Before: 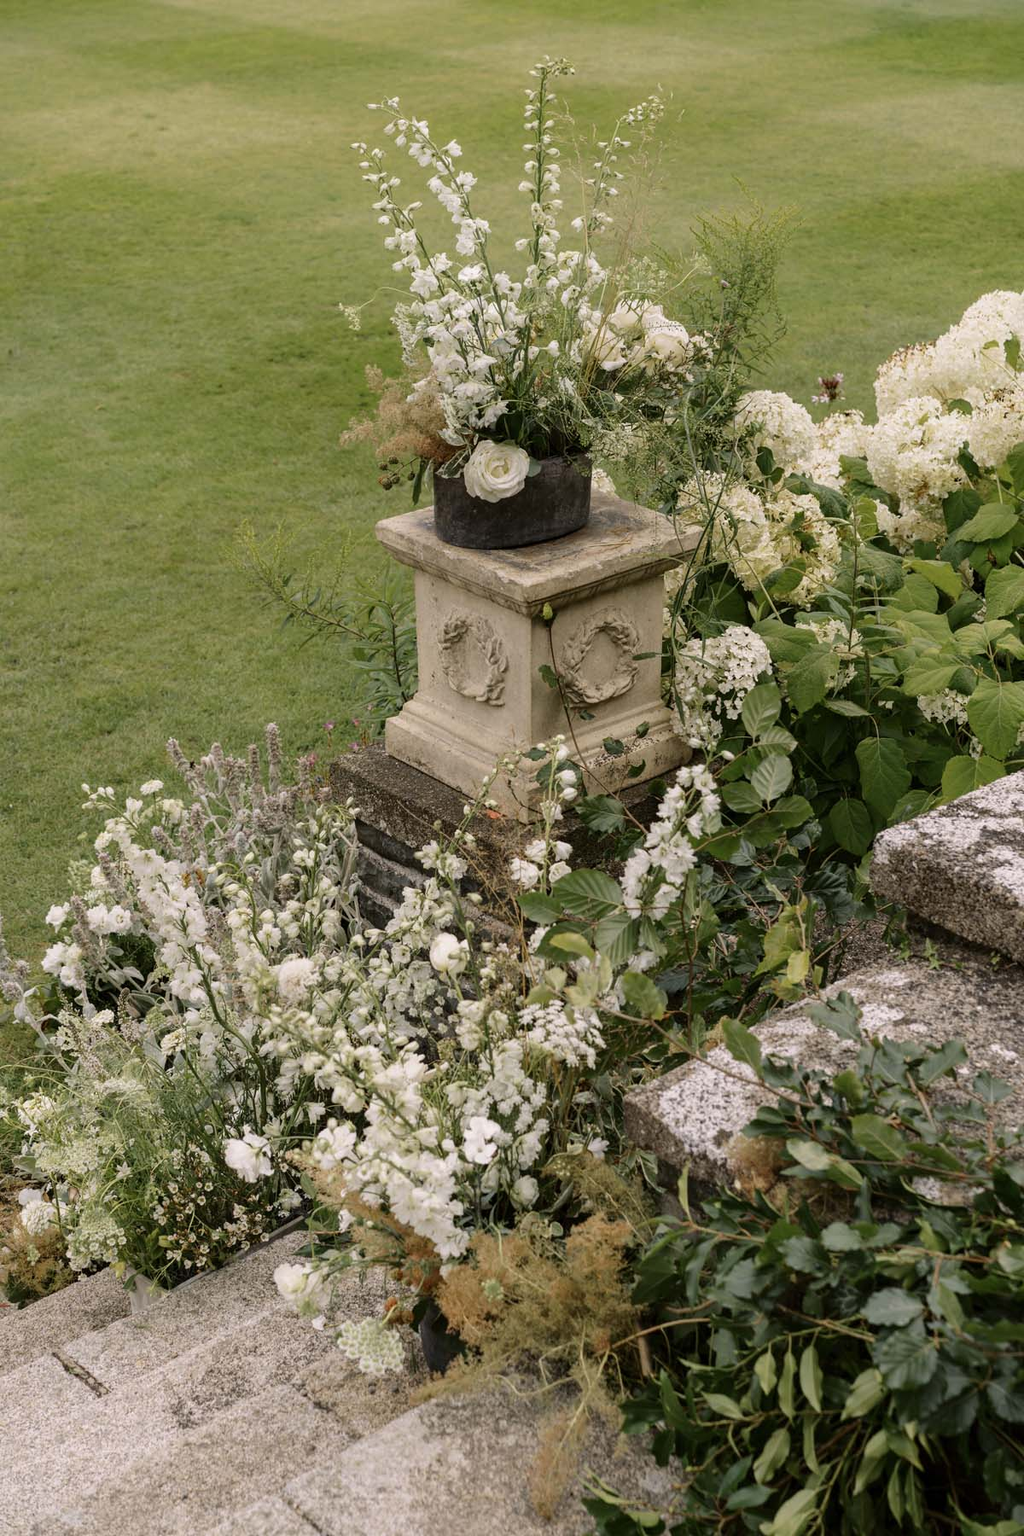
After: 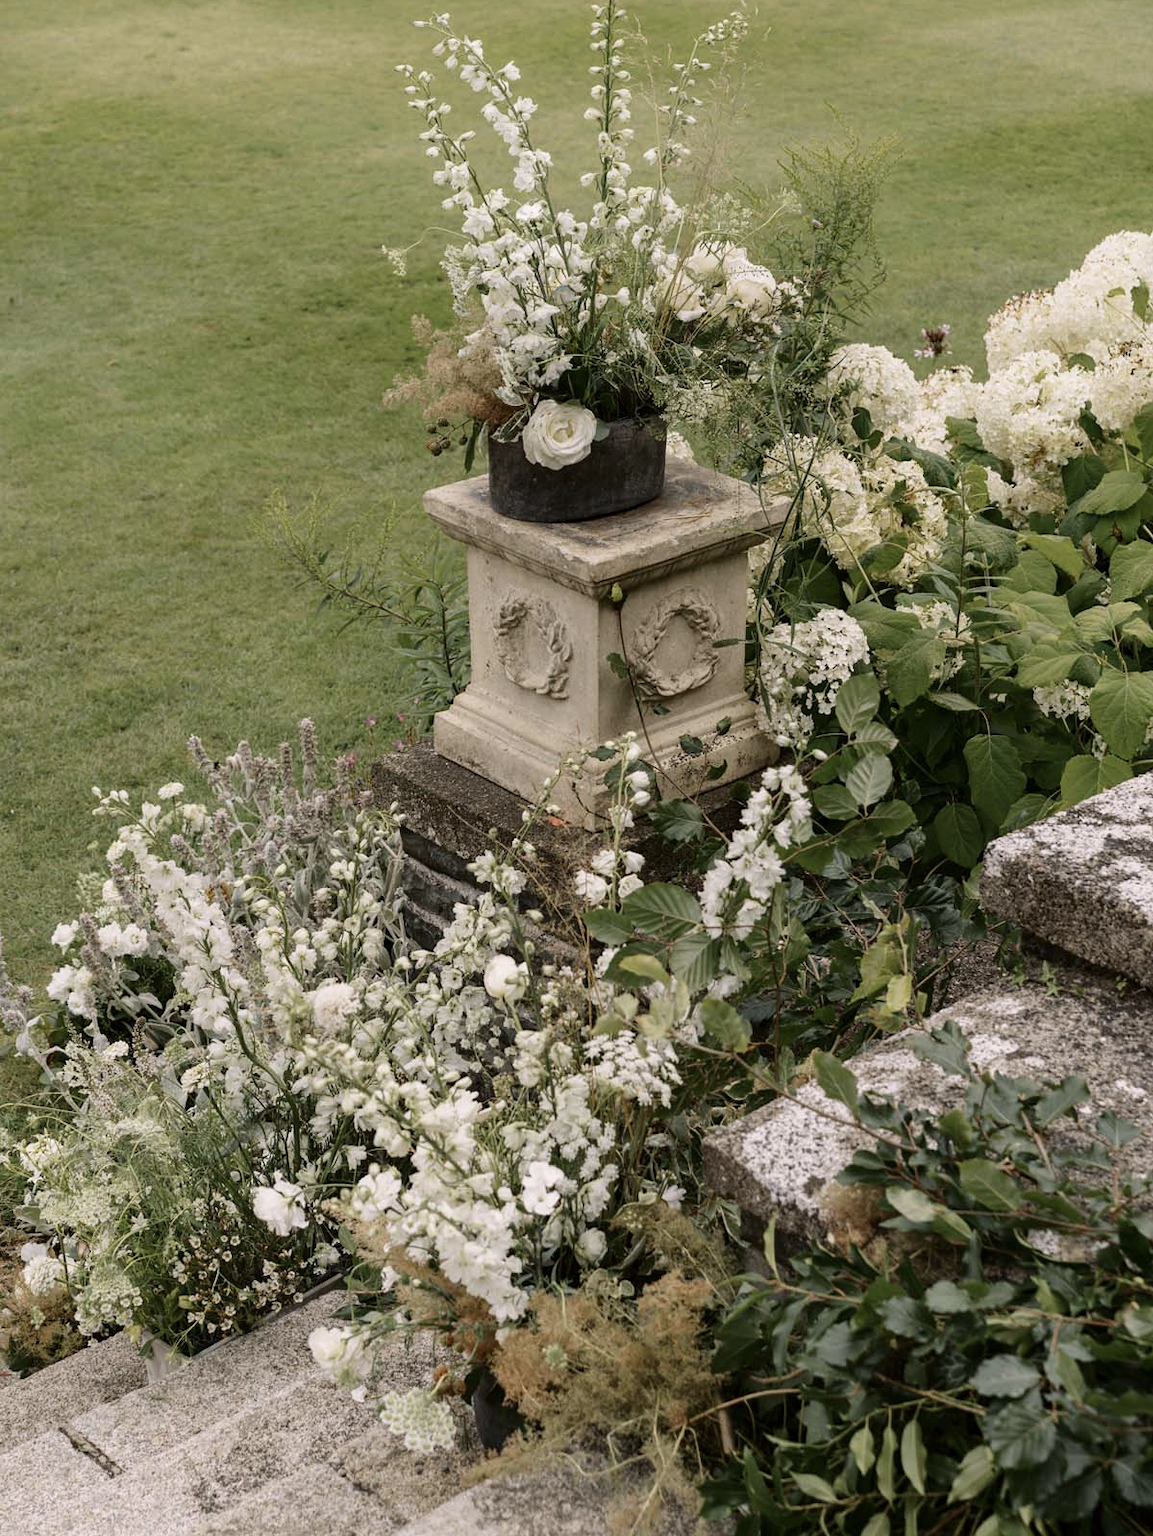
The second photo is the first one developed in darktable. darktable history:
contrast brightness saturation: contrast 0.11, saturation -0.17
crop and rotate: top 5.609%, bottom 5.609%
